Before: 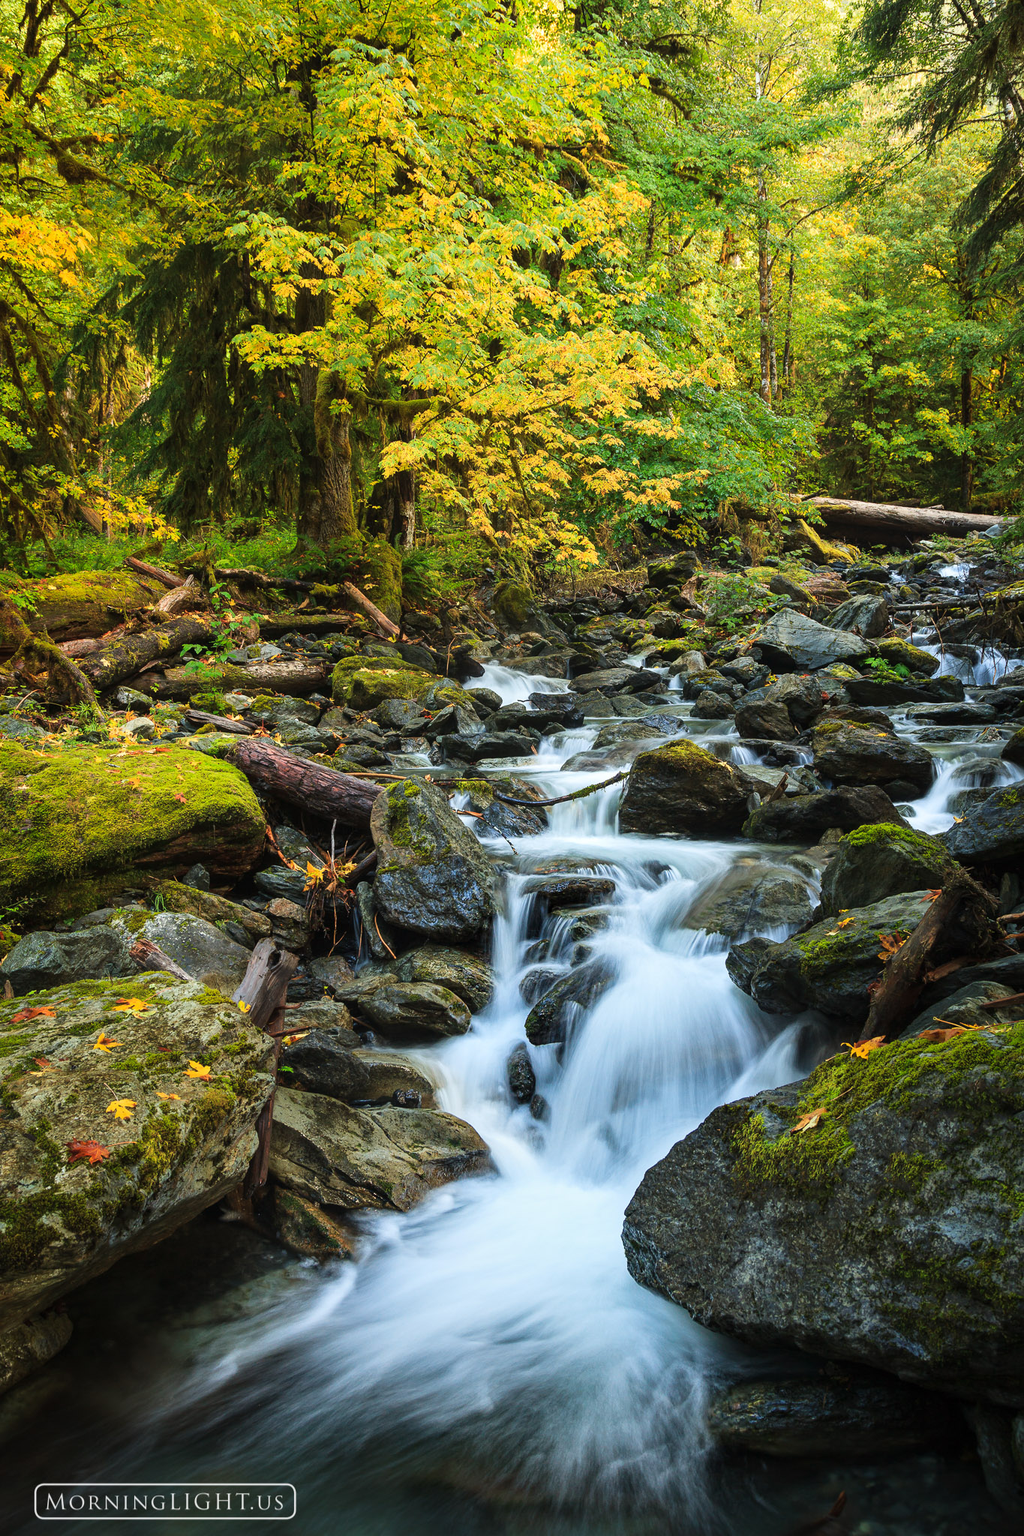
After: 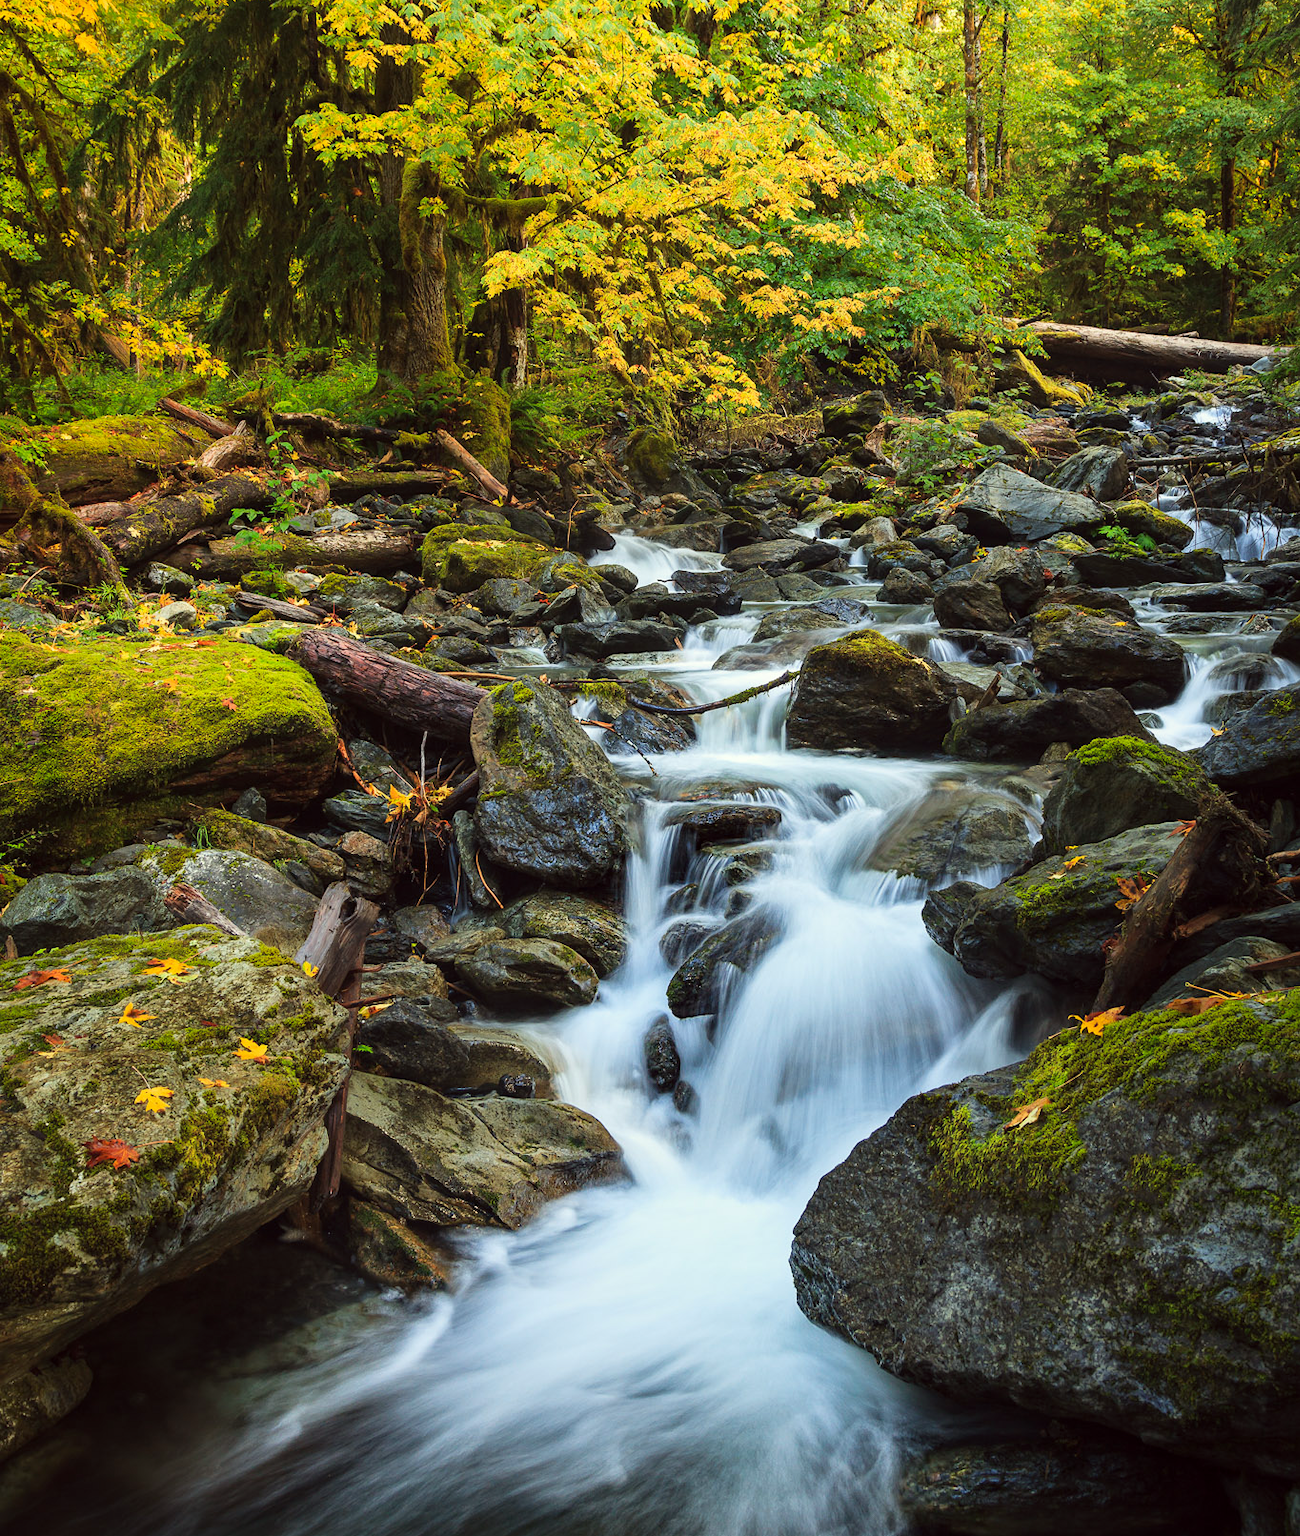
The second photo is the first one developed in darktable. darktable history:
color correction: highlights a* -0.93, highlights b* 4.57, shadows a* 3.62
crop and rotate: top 15.877%, bottom 5.367%
